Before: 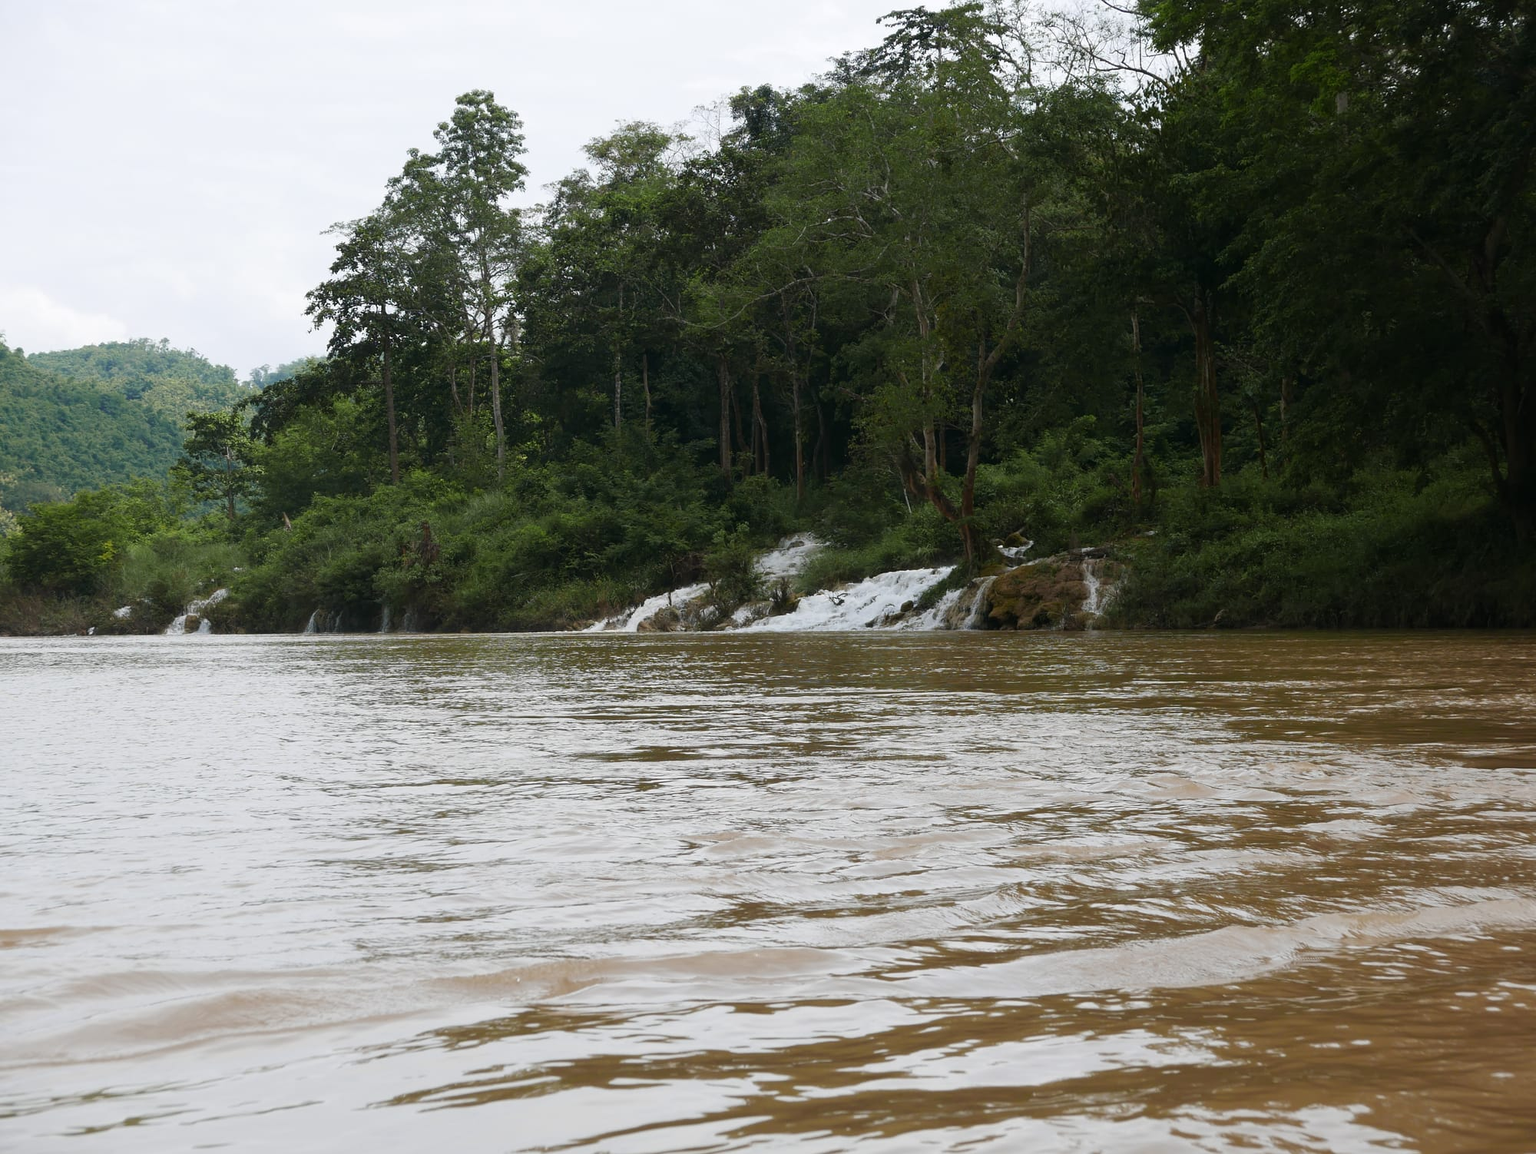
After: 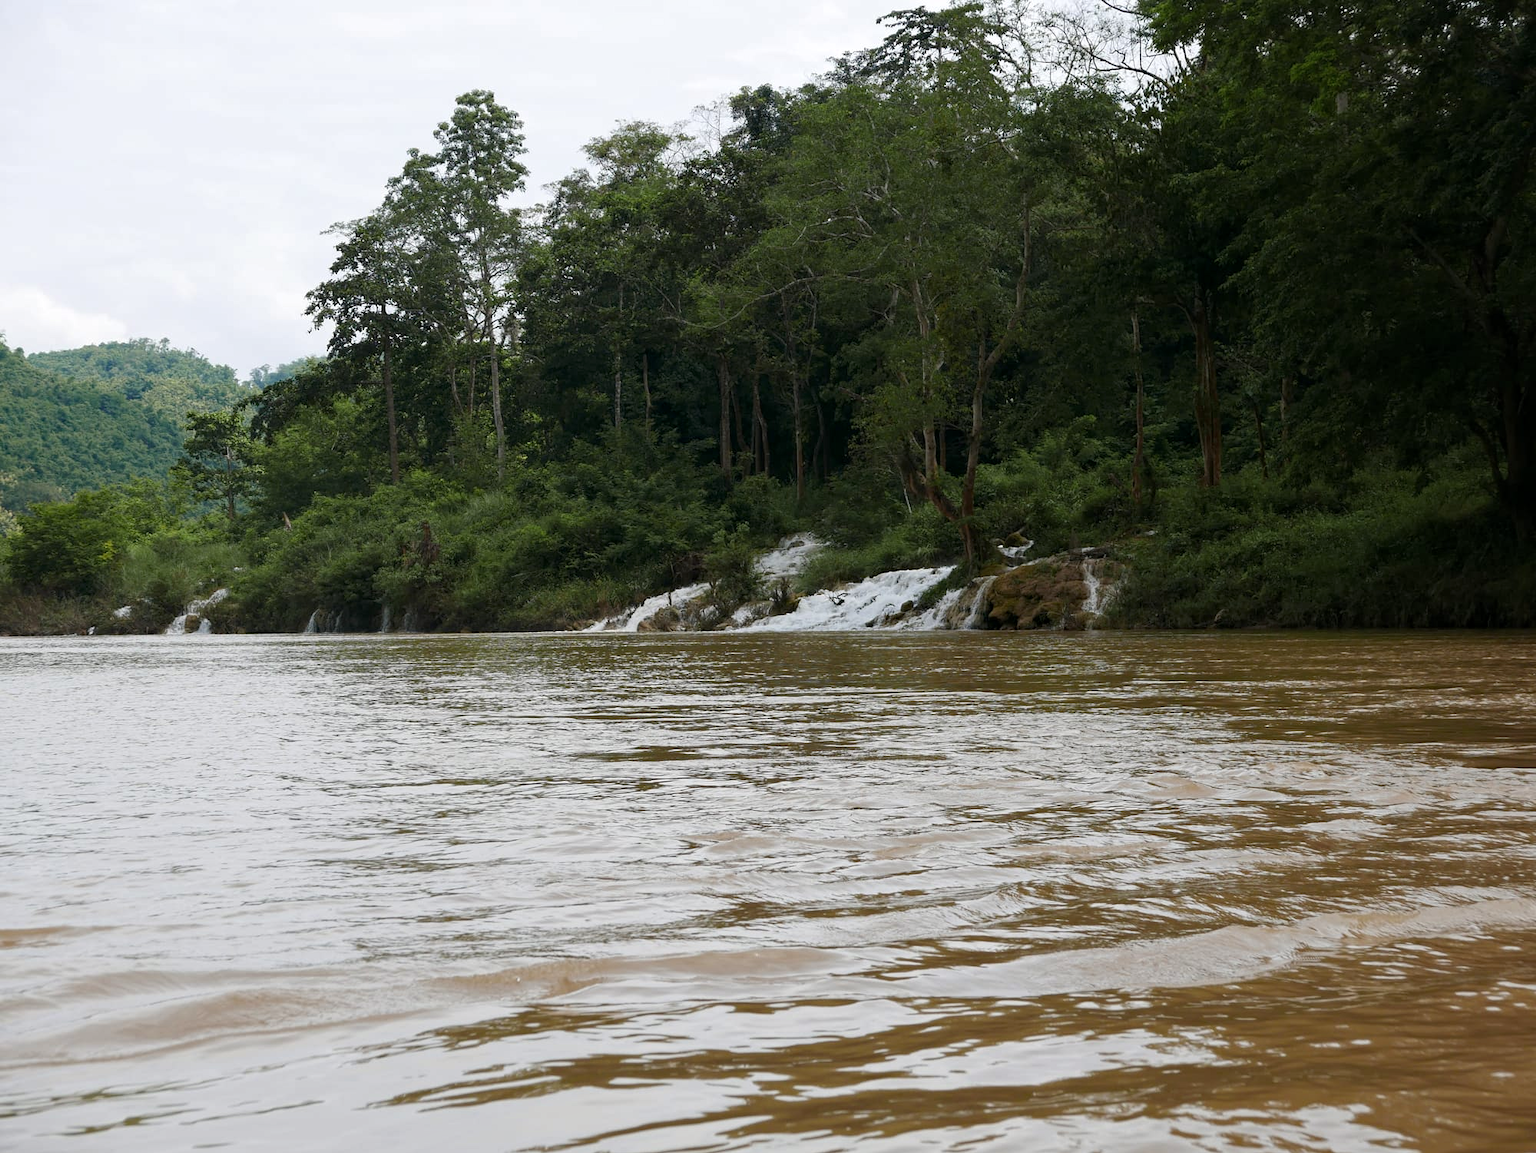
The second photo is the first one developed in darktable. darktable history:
local contrast: highlights 100%, shadows 100%, detail 120%, midtone range 0.2
haze removal: compatibility mode true, adaptive false
